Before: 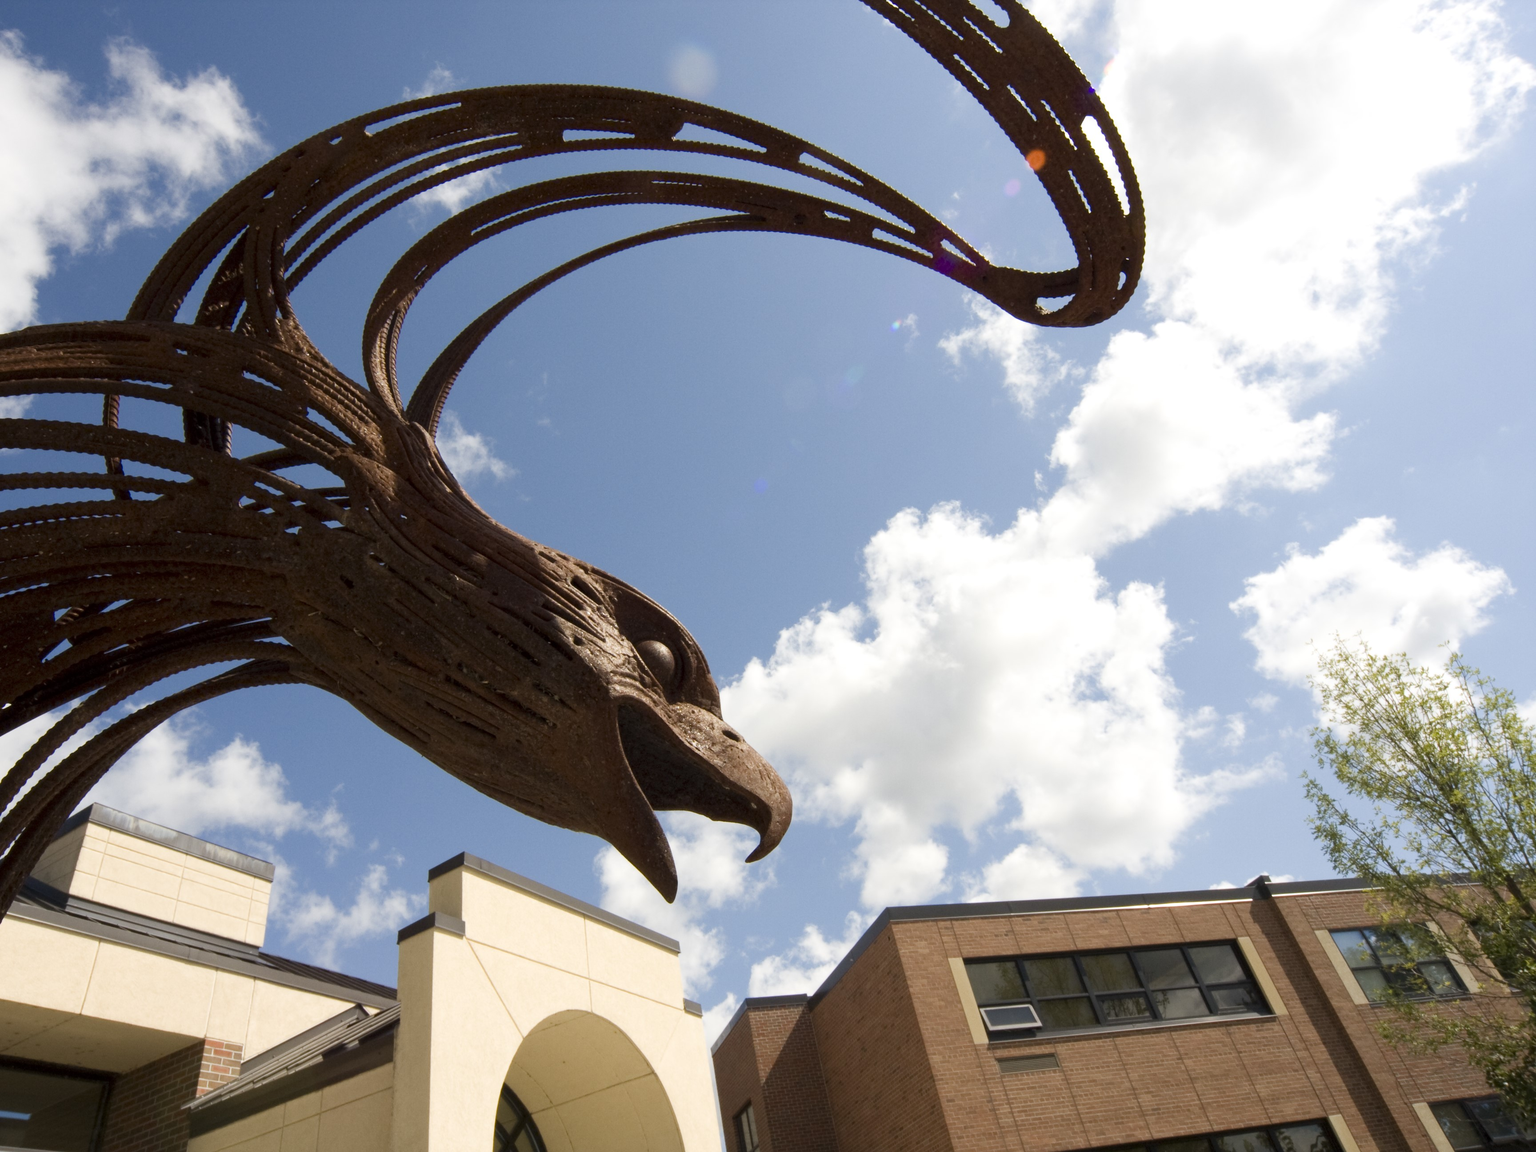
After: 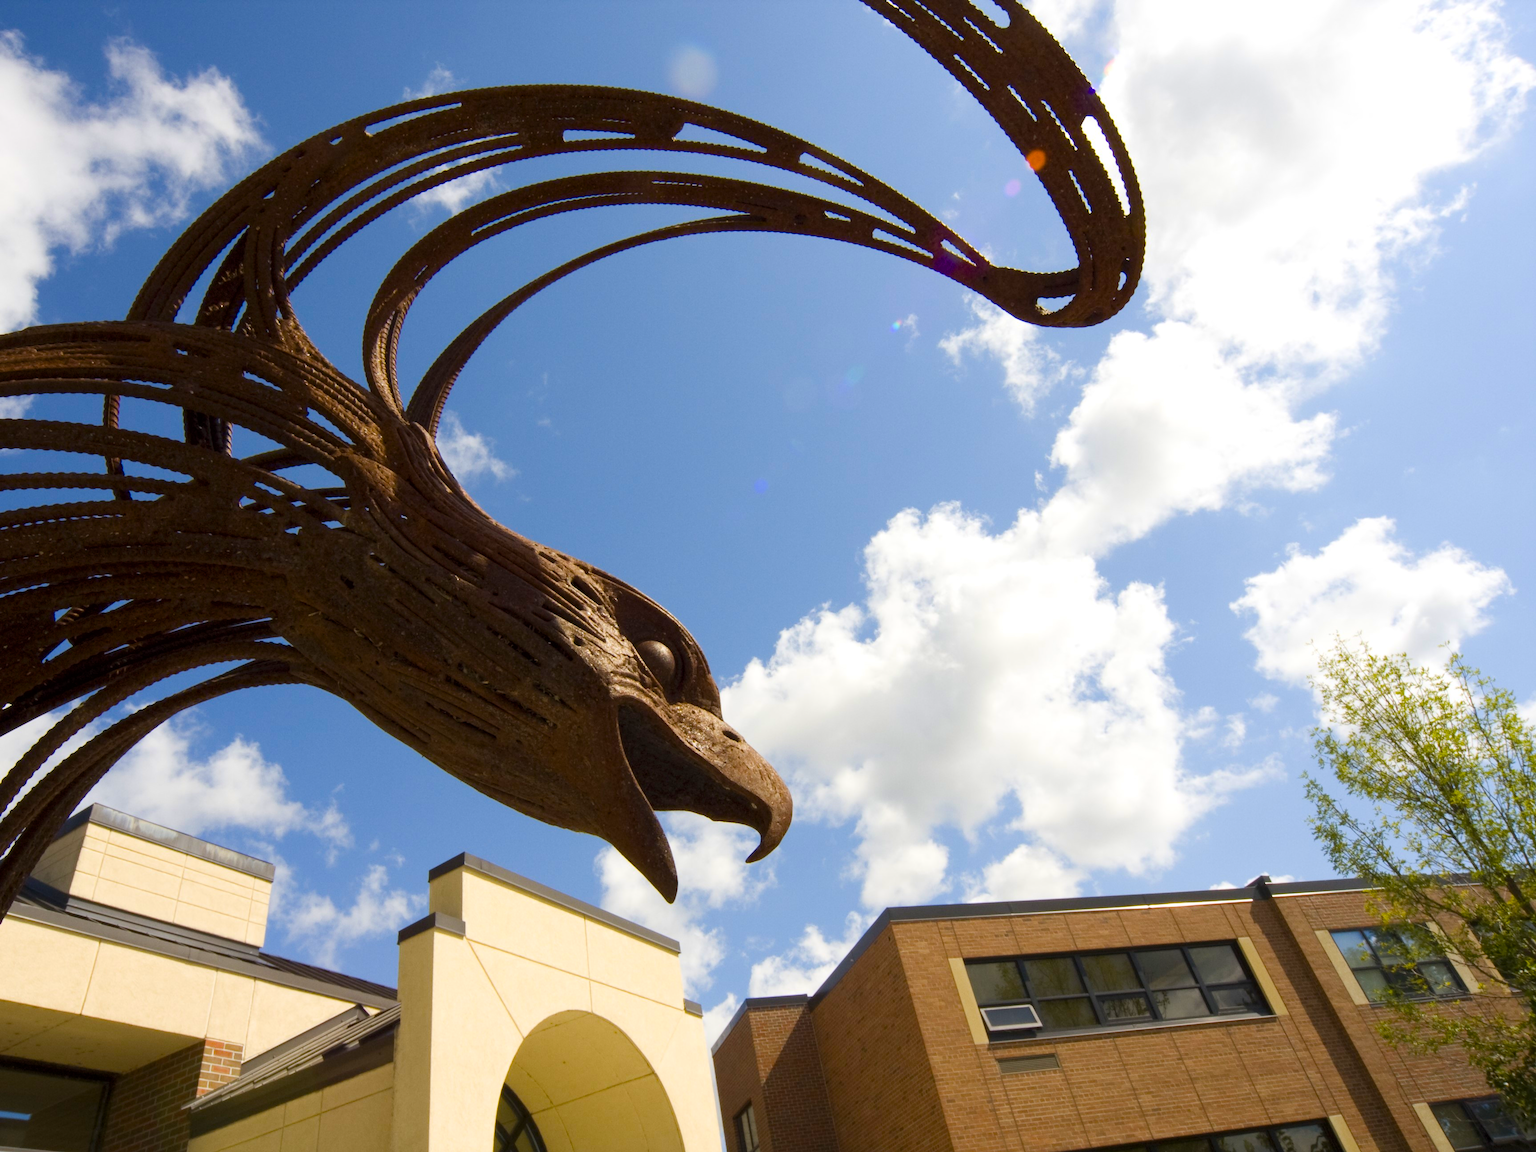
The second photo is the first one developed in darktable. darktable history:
exposure: compensate exposure bias true, compensate highlight preservation false
color balance rgb: power › hue 309.41°, perceptual saturation grading › global saturation 25.337%, global vibrance 39.209%
